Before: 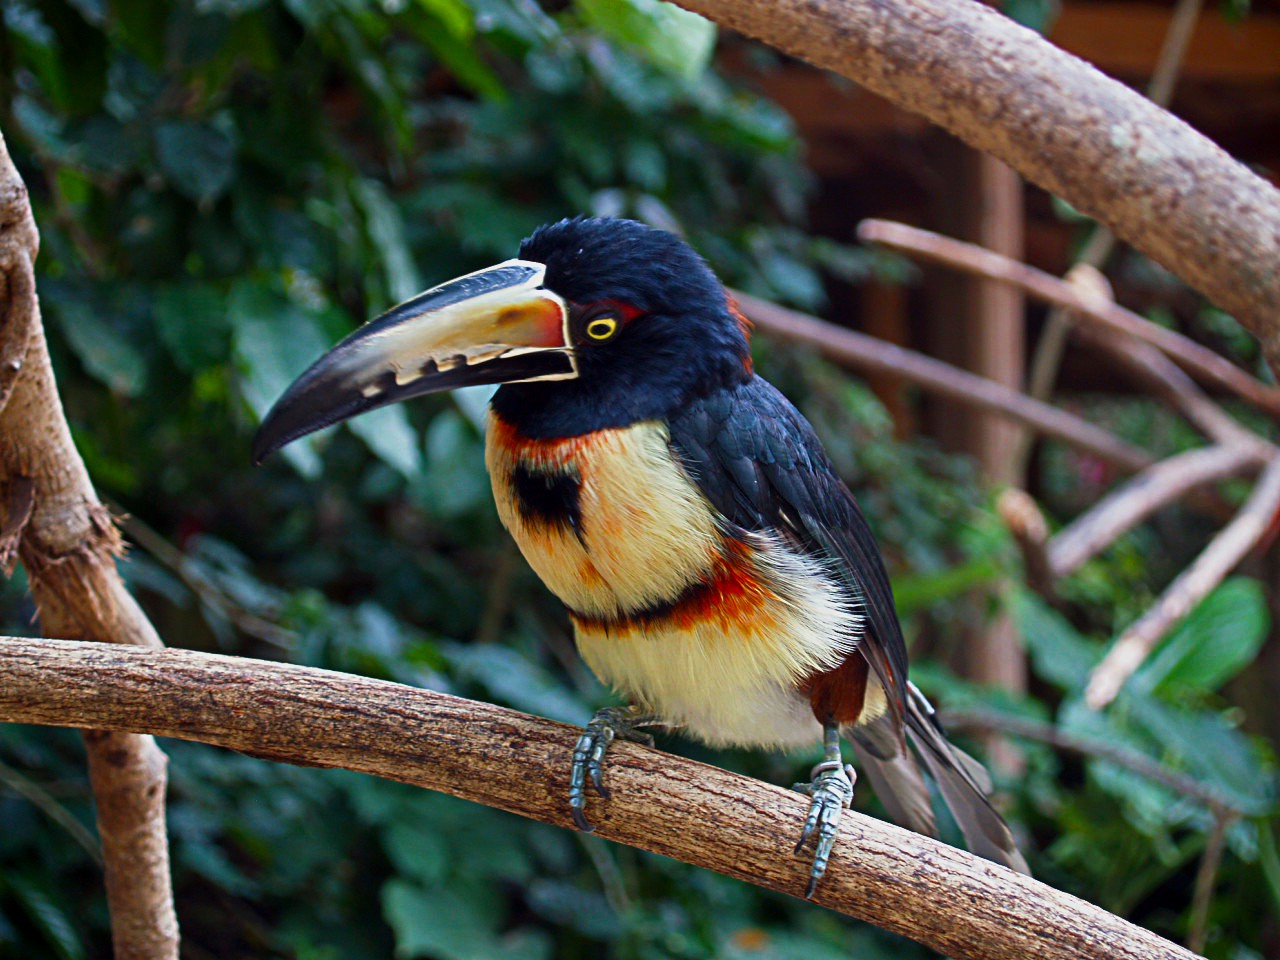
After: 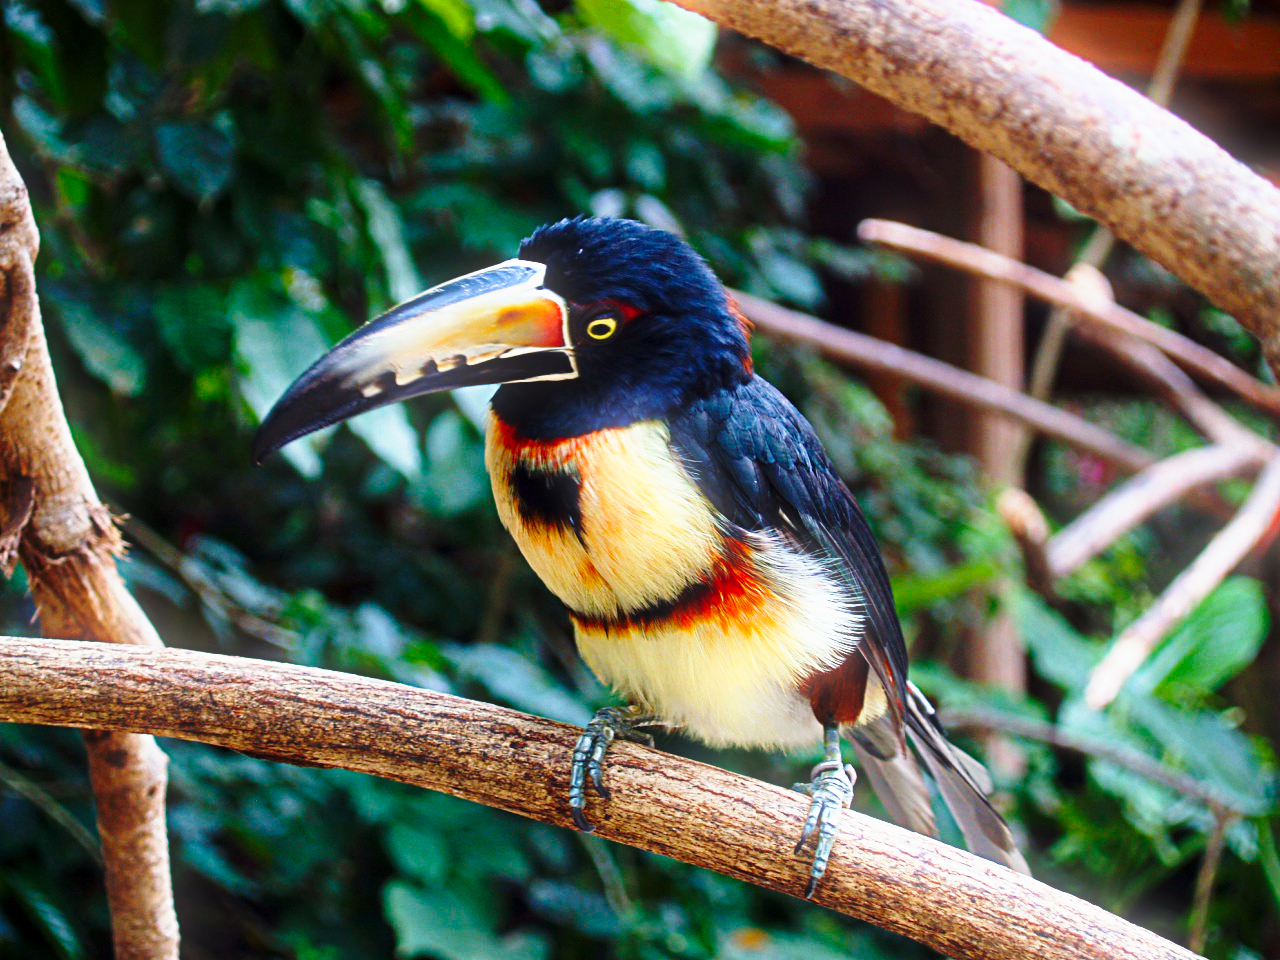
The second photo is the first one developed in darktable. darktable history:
base curve: curves: ch0 [(0, 0) (0.028, 0.03) (0.121, 0.232) (0.46, 0.748) (0.859, 0.968) (1, 1)], preserve colors none
bloom: size 5%, threshold 95%, strength 15%
